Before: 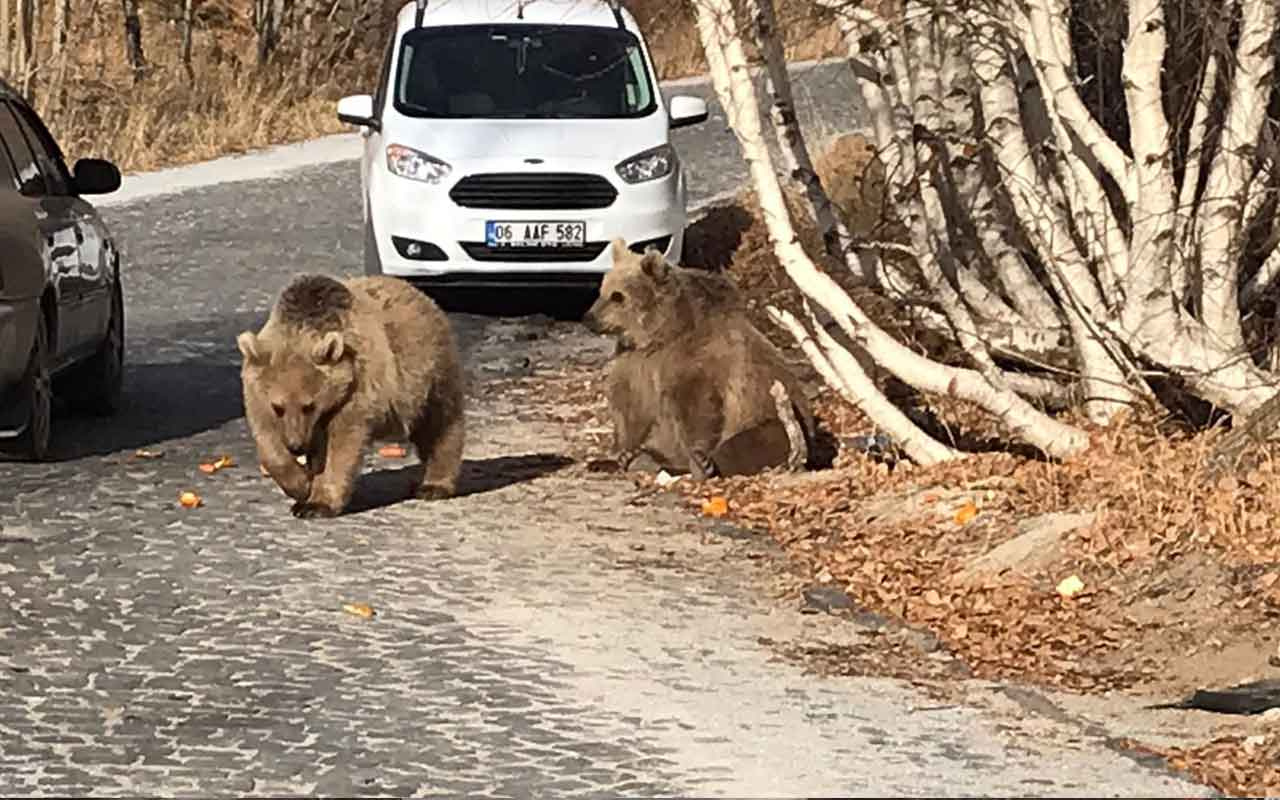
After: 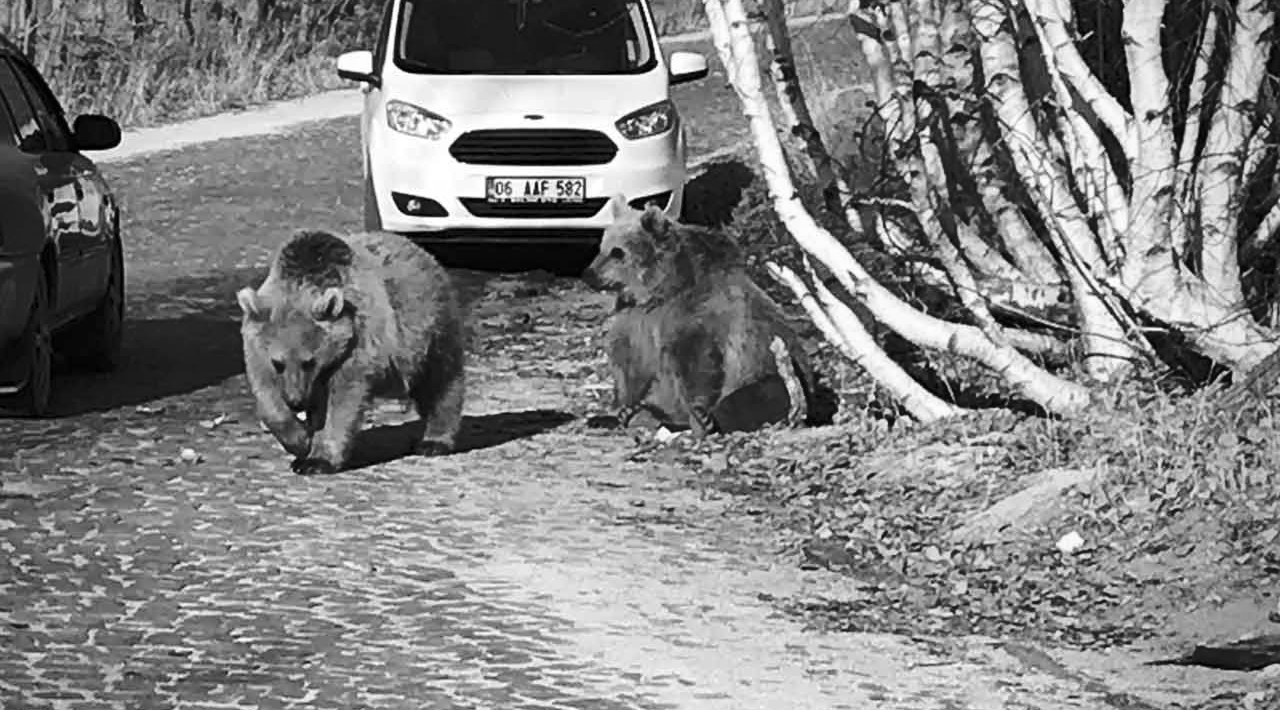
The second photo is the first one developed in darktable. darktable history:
base curve: curves: ch0 [(0, 0) (0.073, 0.04) (0.157, 0.139) (0.492, 0.492) (0.758, 0.758) (1, 1)], preserve colors none
vignetting: fall-off start 79.88%
crop and rotate: top 5.609%, bottom 5.609%
monochrome: on, module defaults
rgb curve: curves: ch0 [(0, 0) (0.093, 0.159) (0.241, 0.265) (0.414, 0.42) (1, 1)], compensate middle gray true, preserve colors basic power
